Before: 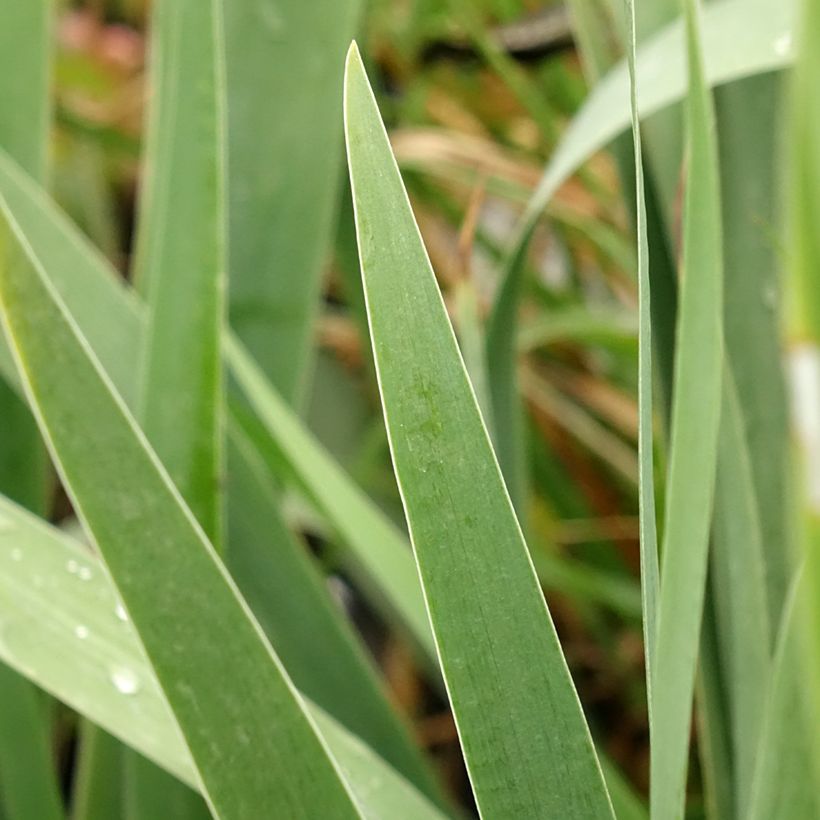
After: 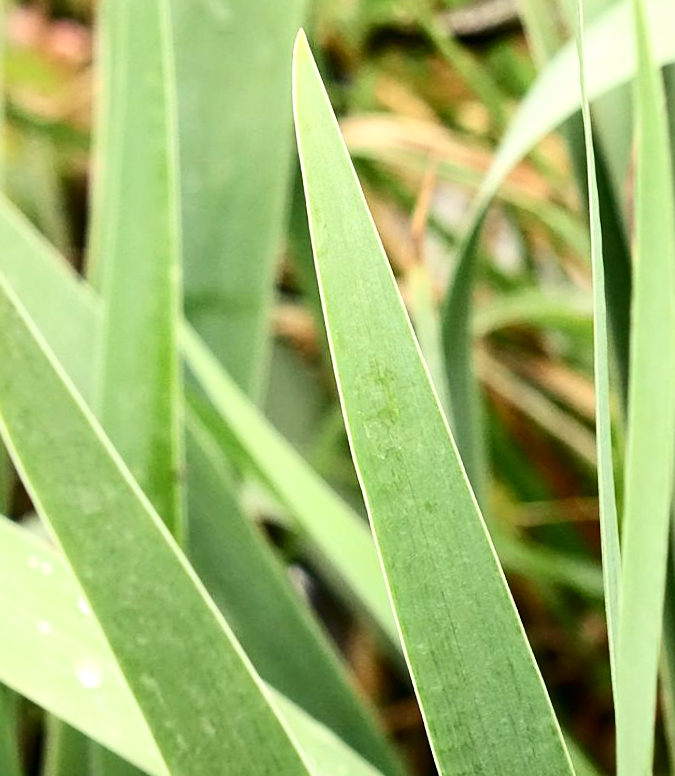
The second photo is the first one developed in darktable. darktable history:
exposure: black level correction 0.001, exposure 0.499 EV, compensate highlight preservation false
crop and rotate: angle 1.47°, left 4.182%, top 0.448%, right 11.334%, bottom 2.433%
contrast brightness saturation: contrast 0.282
color correction: highlights b* -0.028, saturation 0.988
